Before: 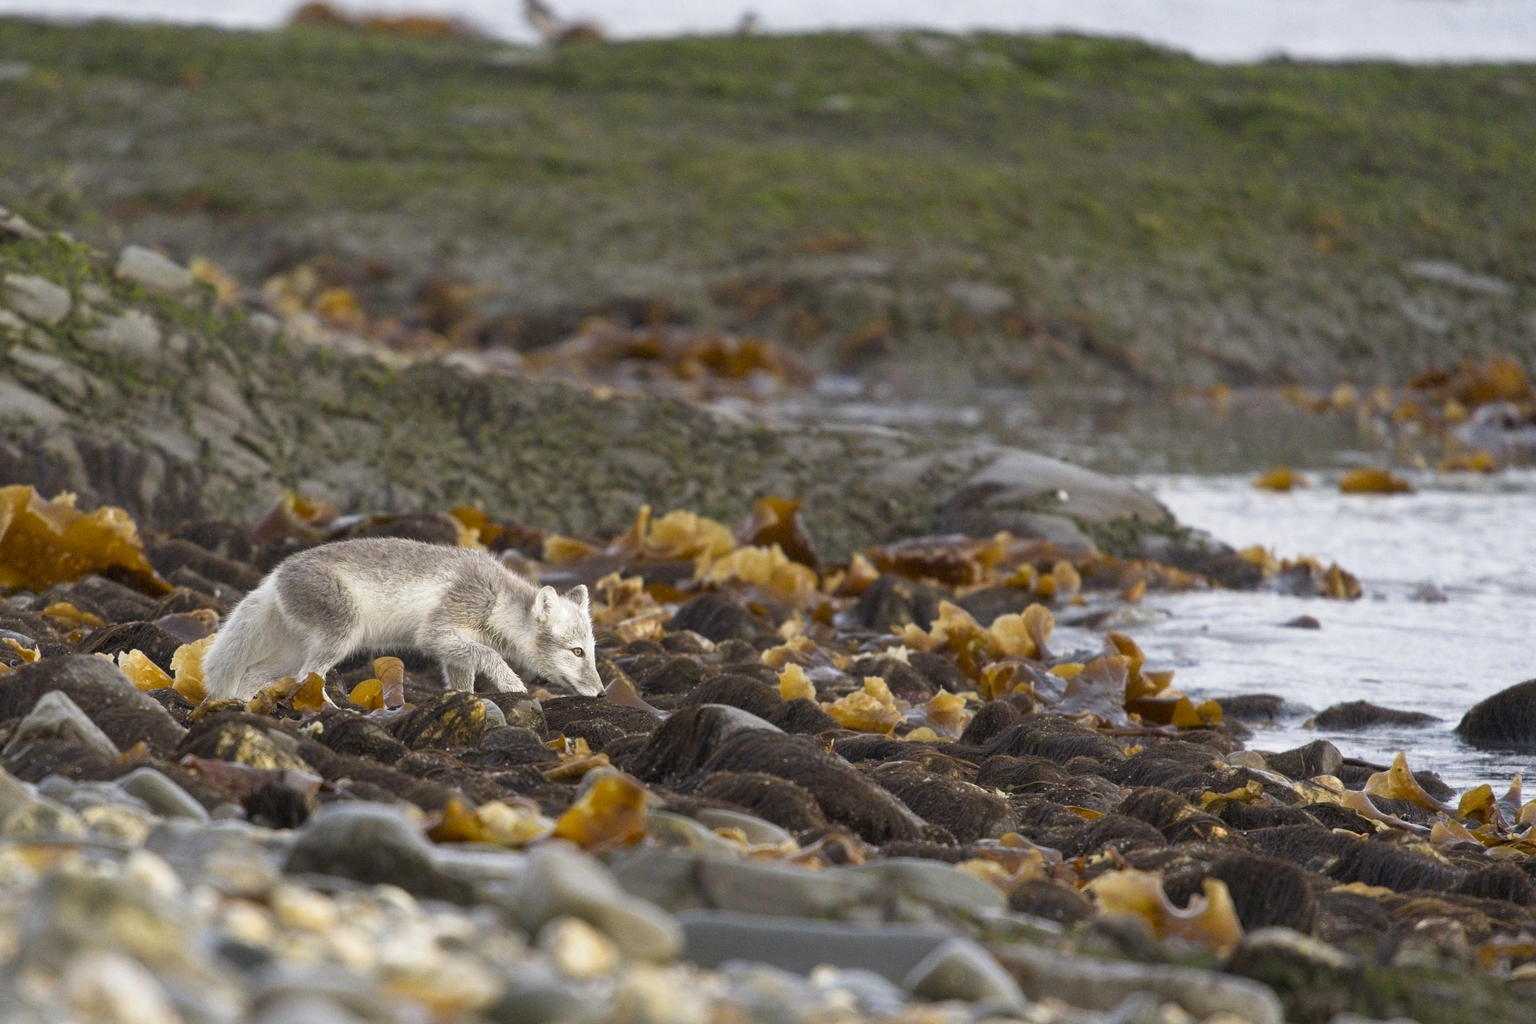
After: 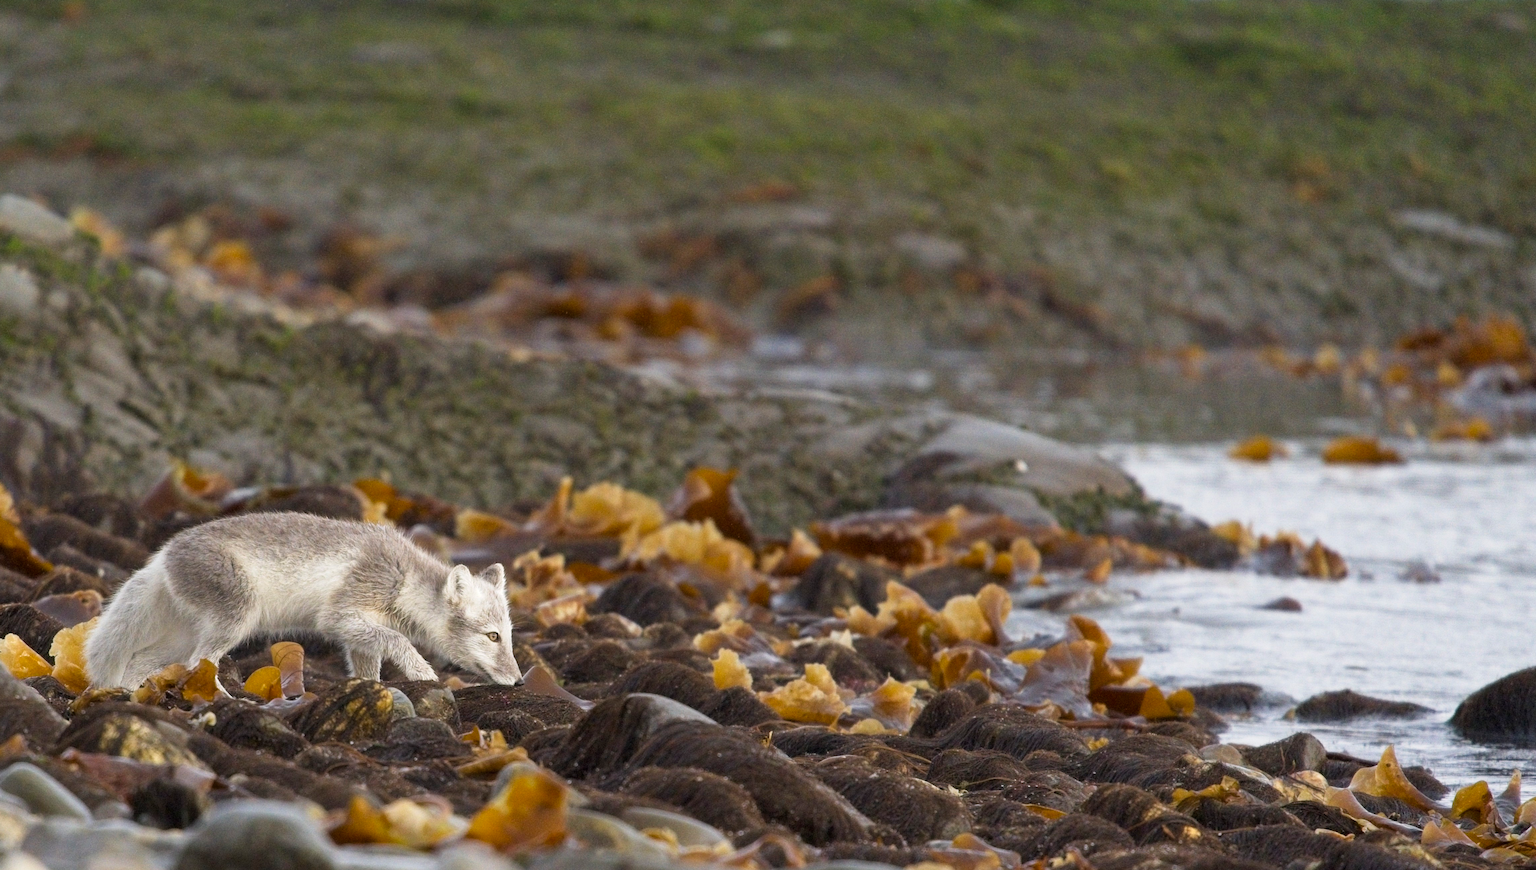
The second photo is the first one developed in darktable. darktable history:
crop: left 8.146%, top 6.611%, bottom 15.306%
